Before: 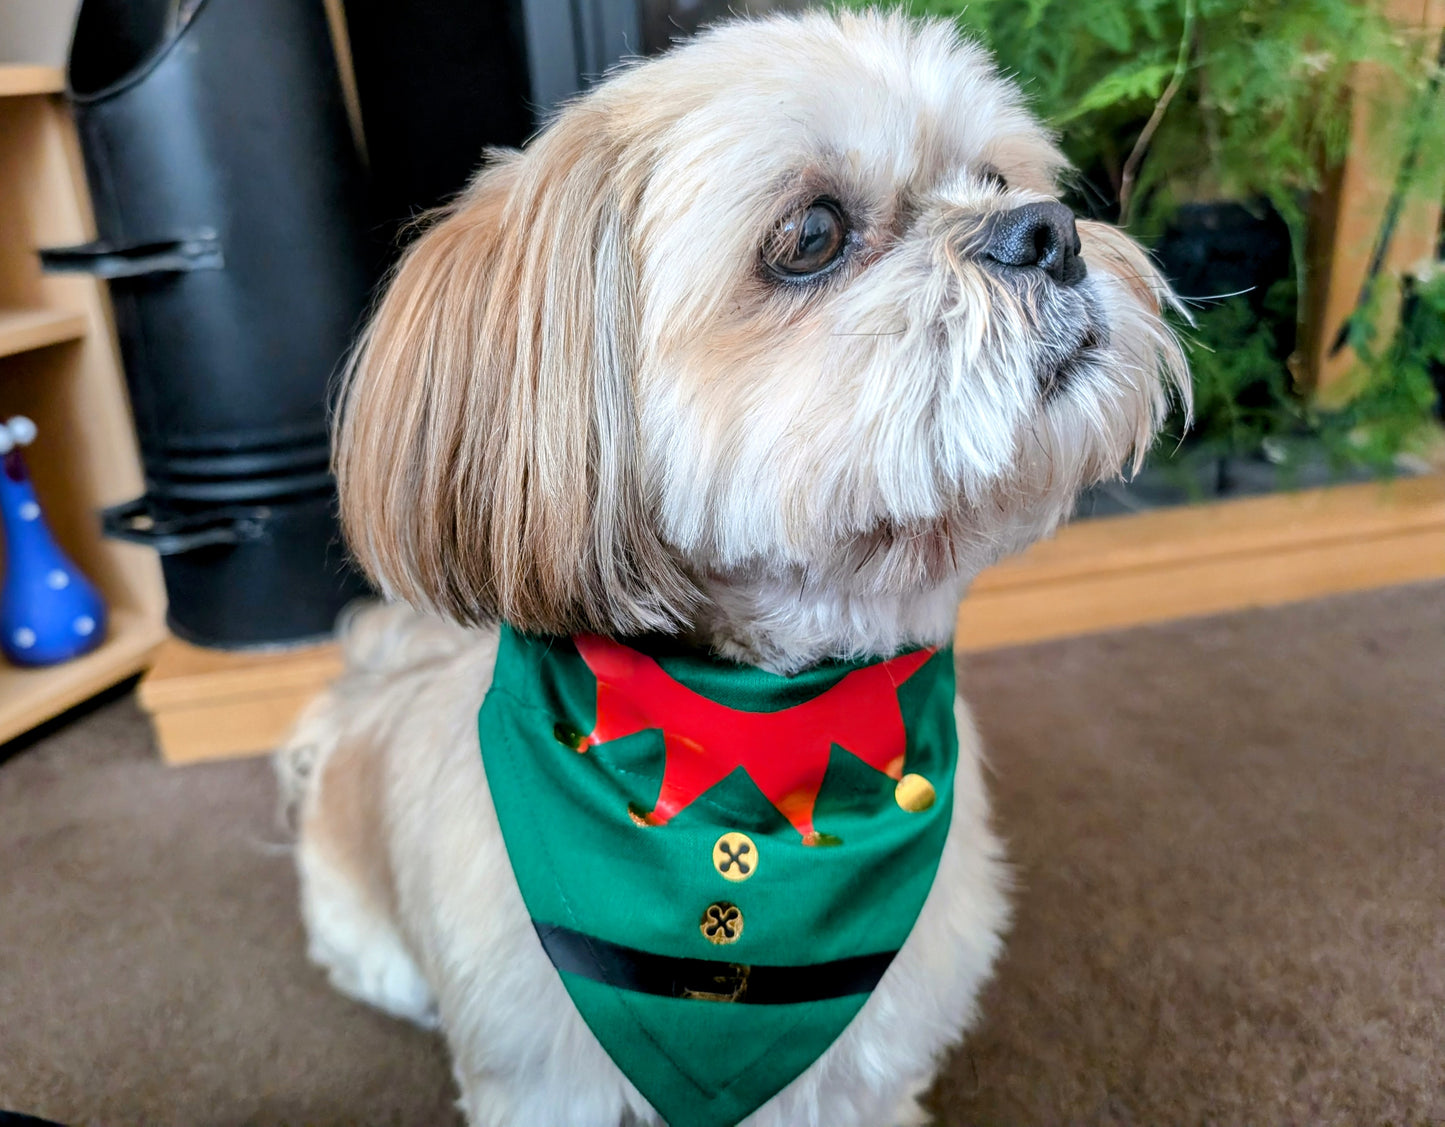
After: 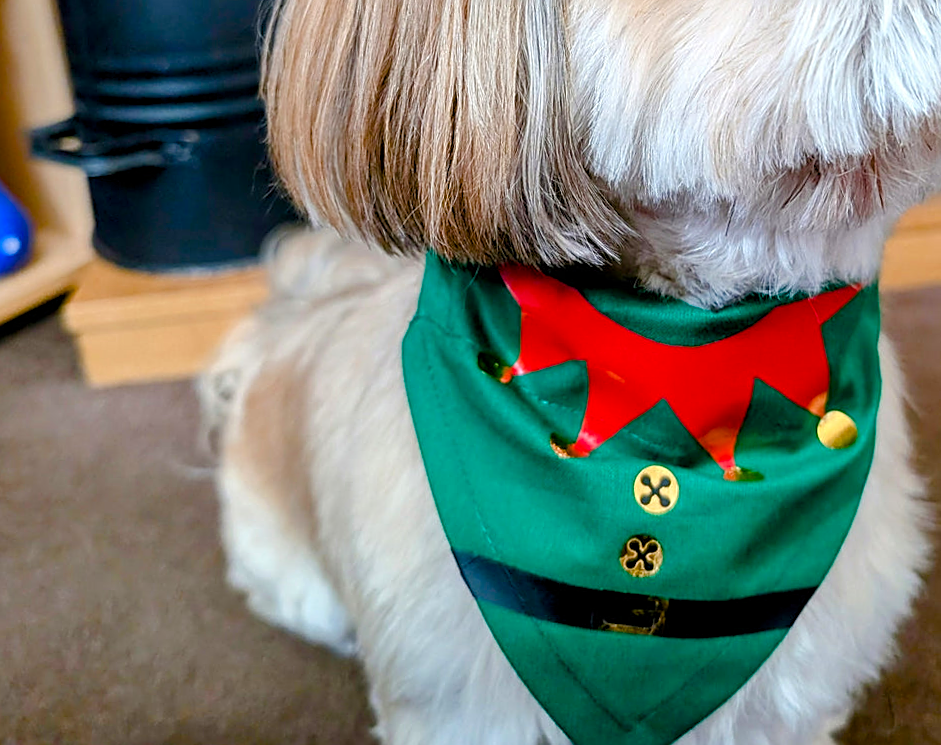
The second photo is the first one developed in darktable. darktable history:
sharpen: on, module defaults
color balance rgb: perceptual saturation grading › global saturation 20%, perceptual saturation grading › highlights -25.125%, perceptual saturation grading › shadows 49.715%, global vibrance 20%
crop and rotate: angle -1.18°, left 3.891%, top 32.129%, right 29.209%
tone equalizer: on, module defaults
